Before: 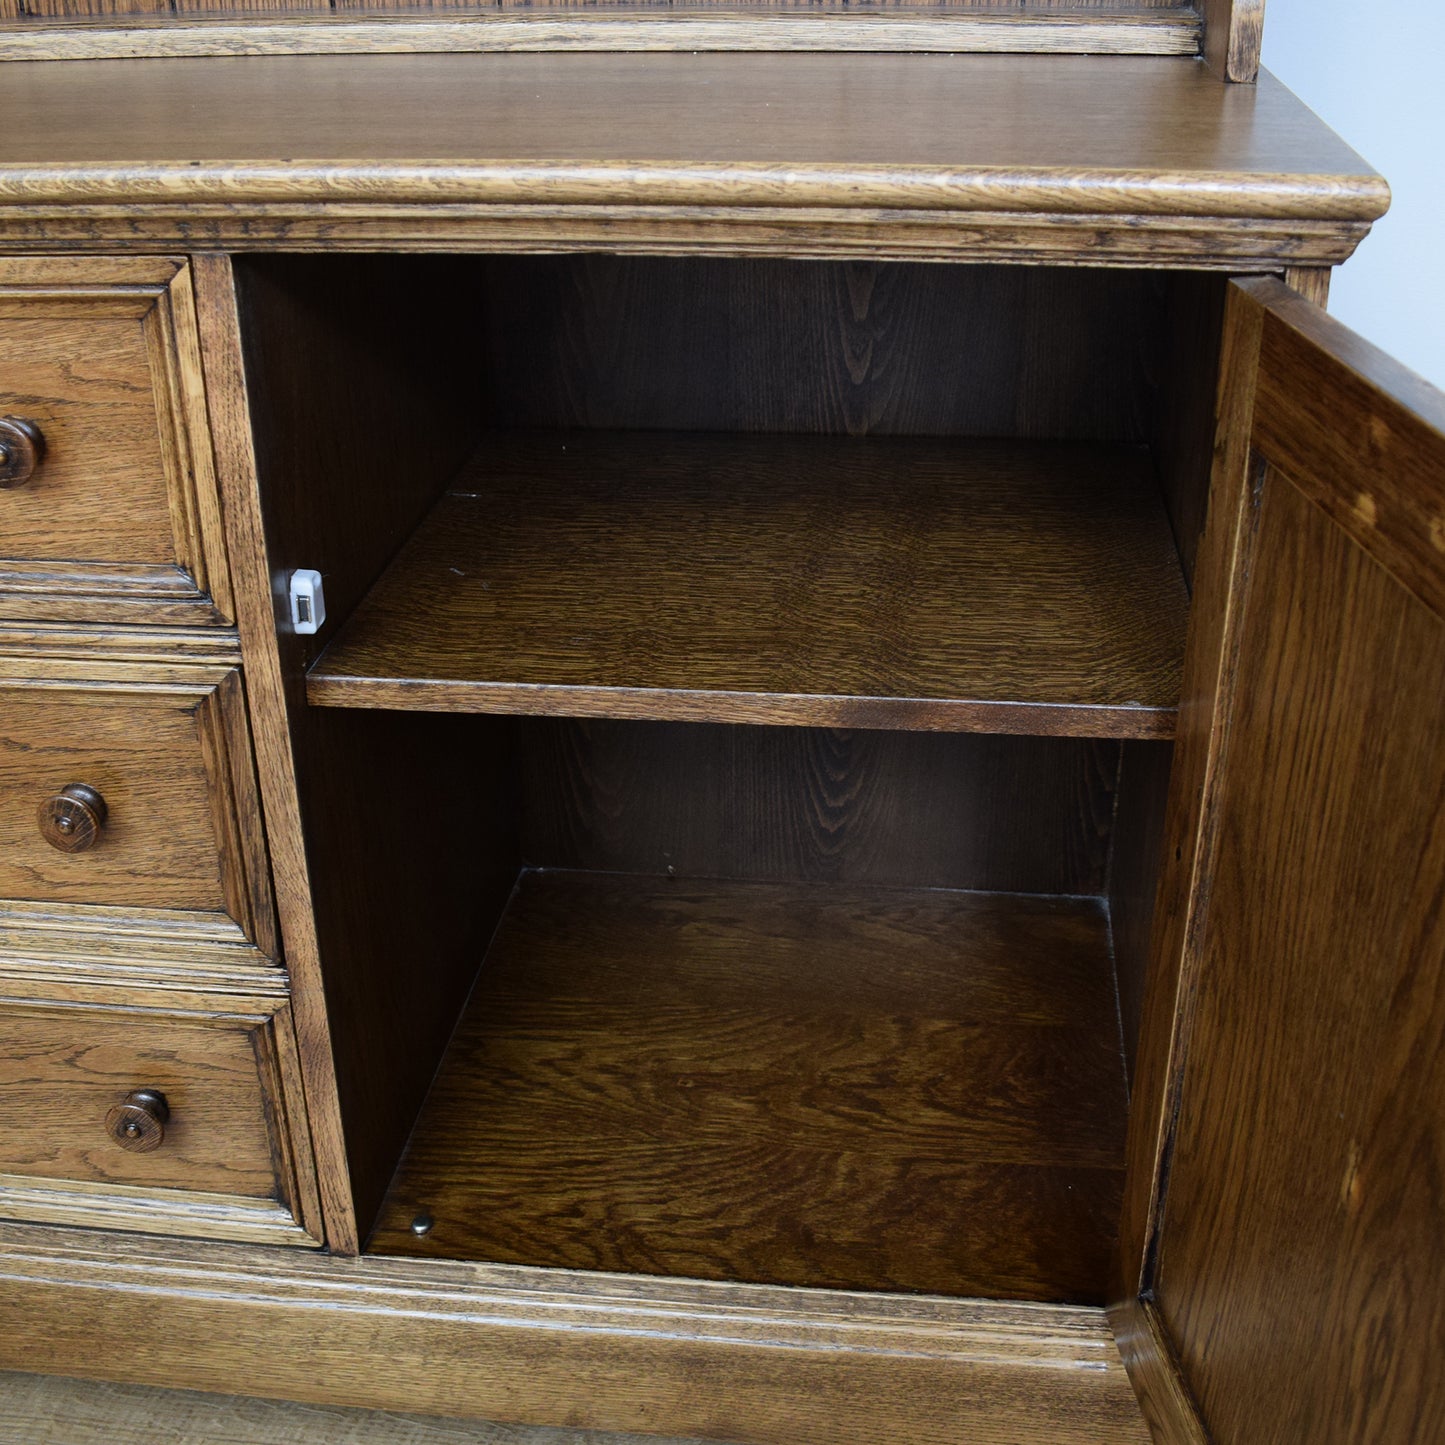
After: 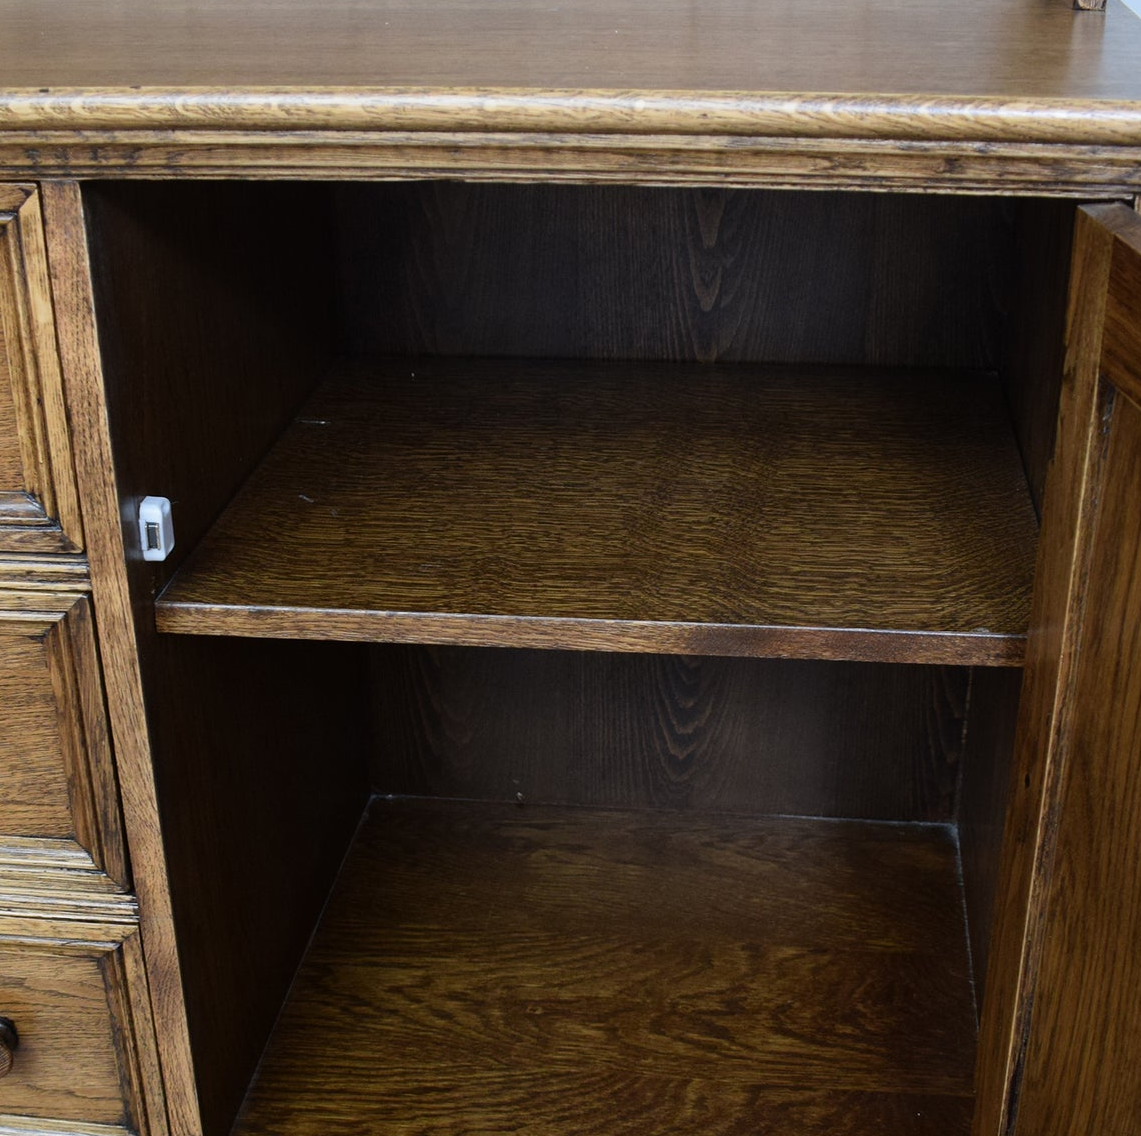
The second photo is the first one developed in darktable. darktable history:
crop and rotate: left 10.512%, top 5.099%, right 10.48%, bottom 16.229%
